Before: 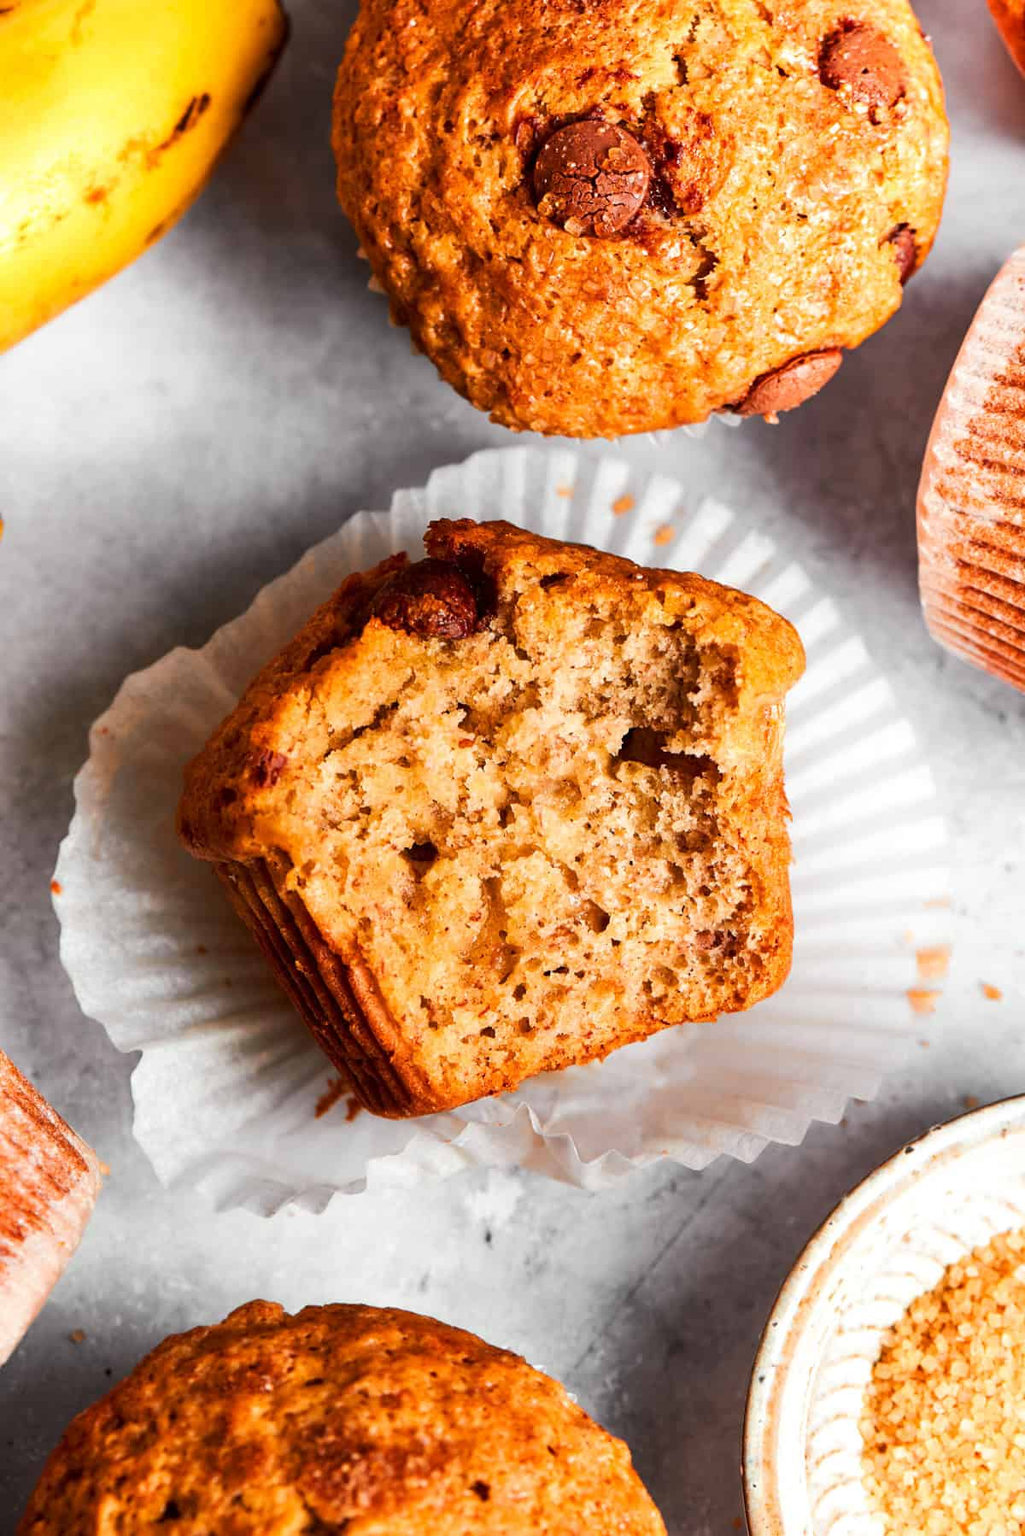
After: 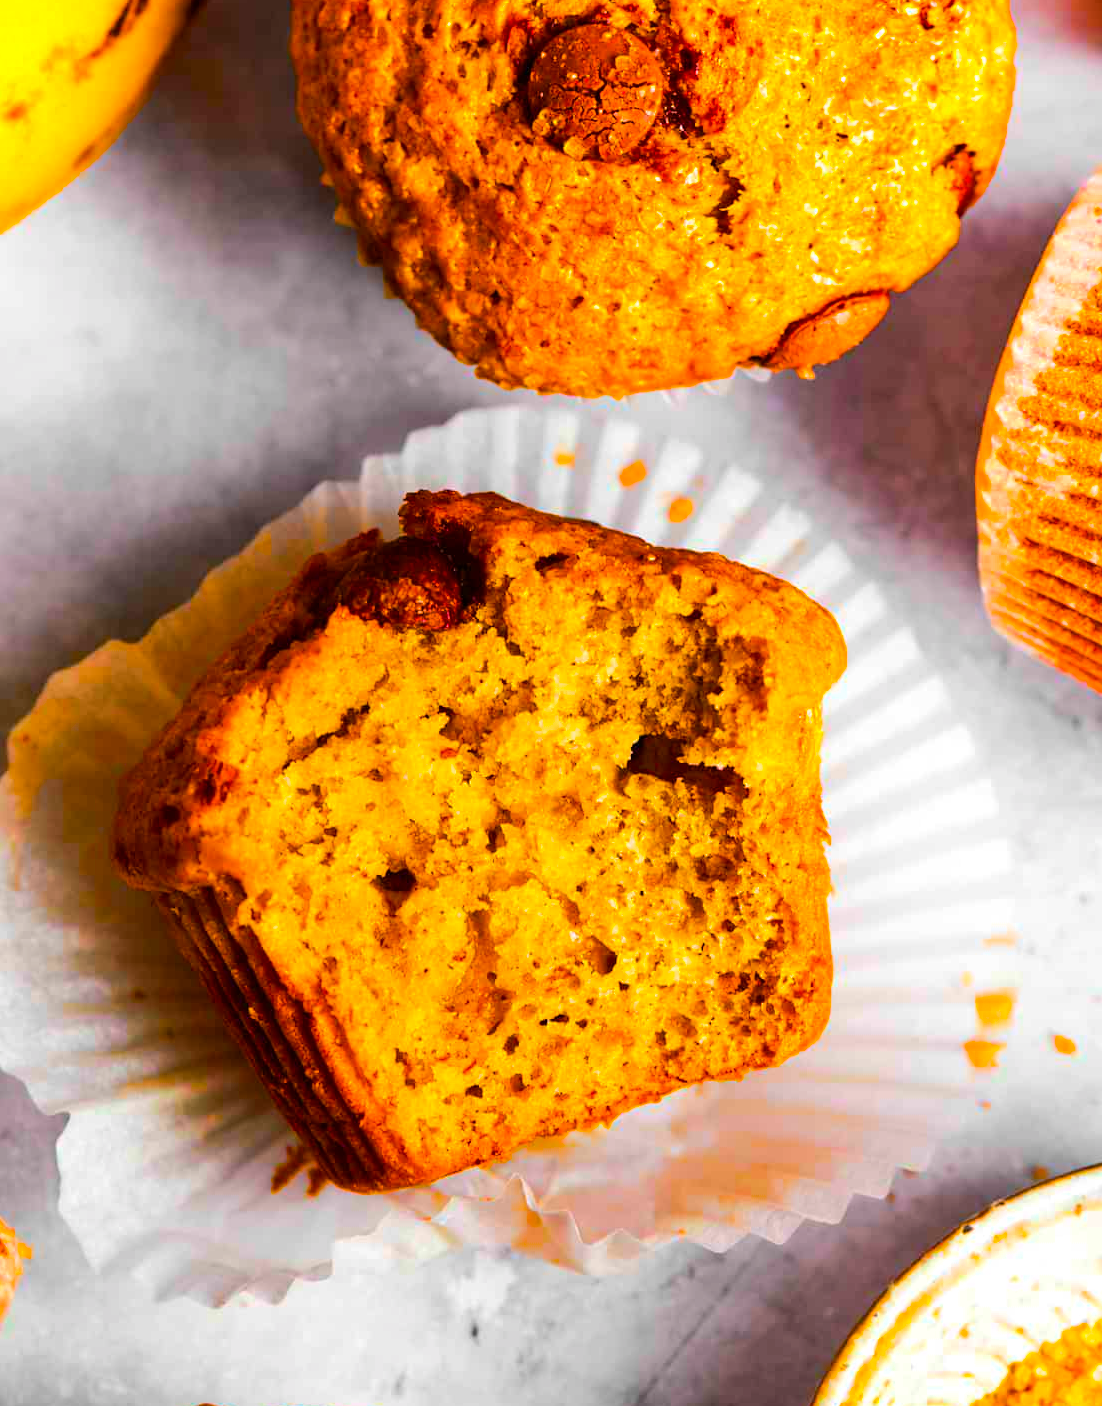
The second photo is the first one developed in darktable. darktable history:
color balance rgb: linear chroma grading › highlights 99.948%, linear chroma grading › global chroma 23.665%, perceptual saturation grading › global saturation 30.519%, perceptual brilliance grading › mid-tones 10.088%, perceptual brilliance grading › shadows 15.342%, global vibrance 14.453%
crop: left 8.115%, top 6.543%, bottom 15.222%
